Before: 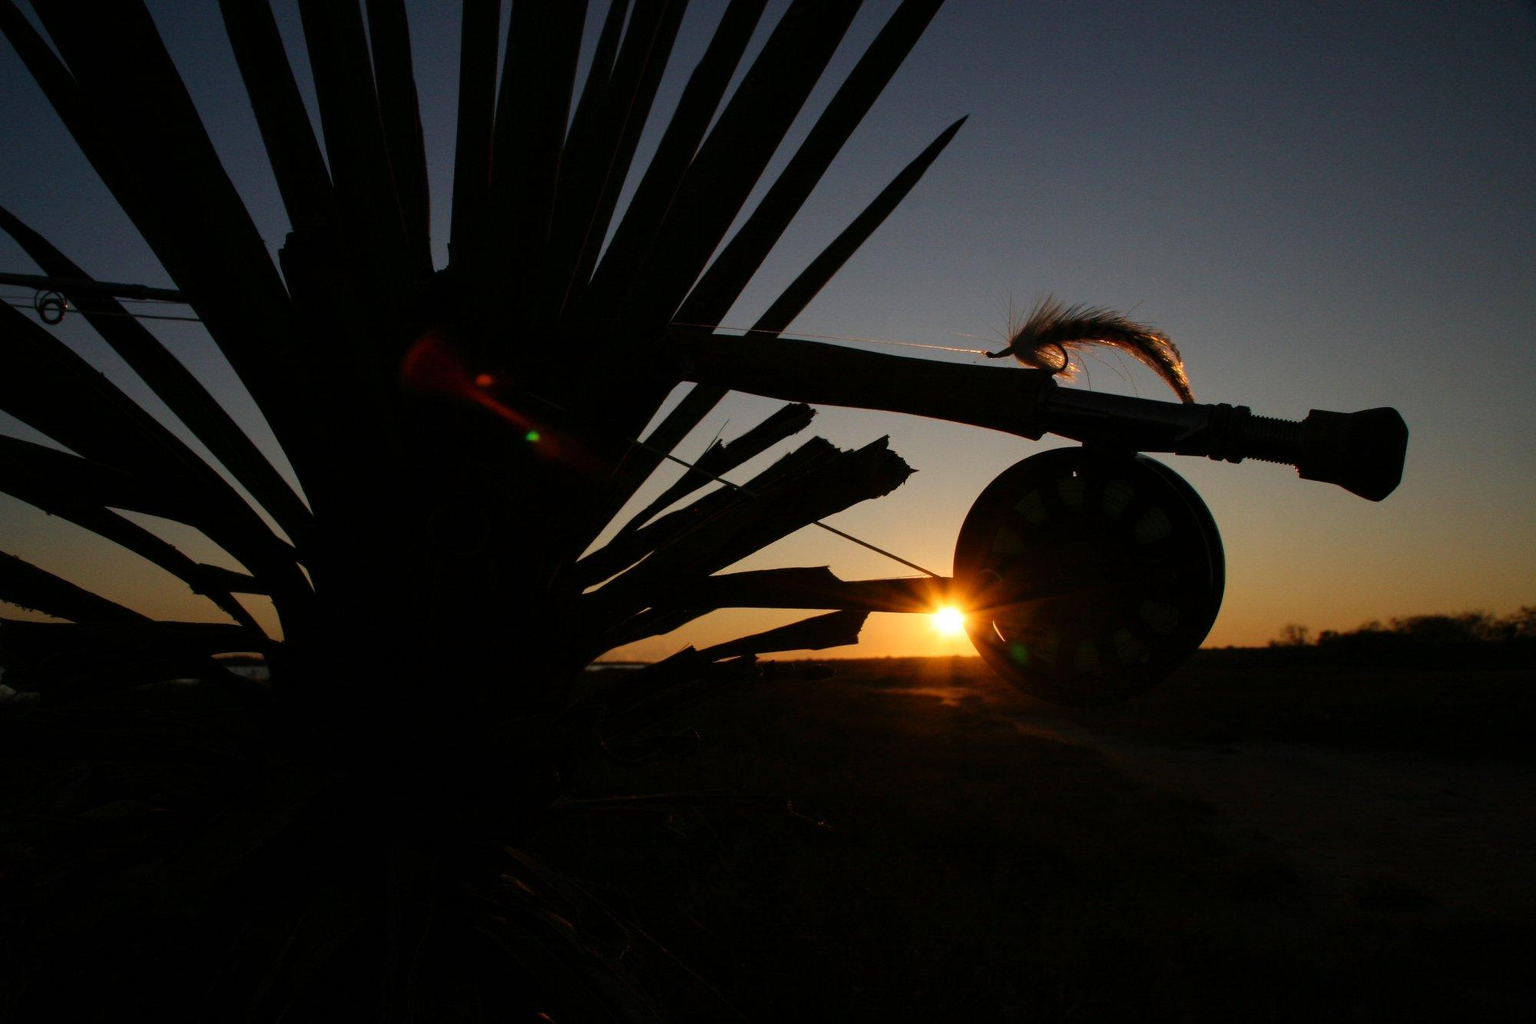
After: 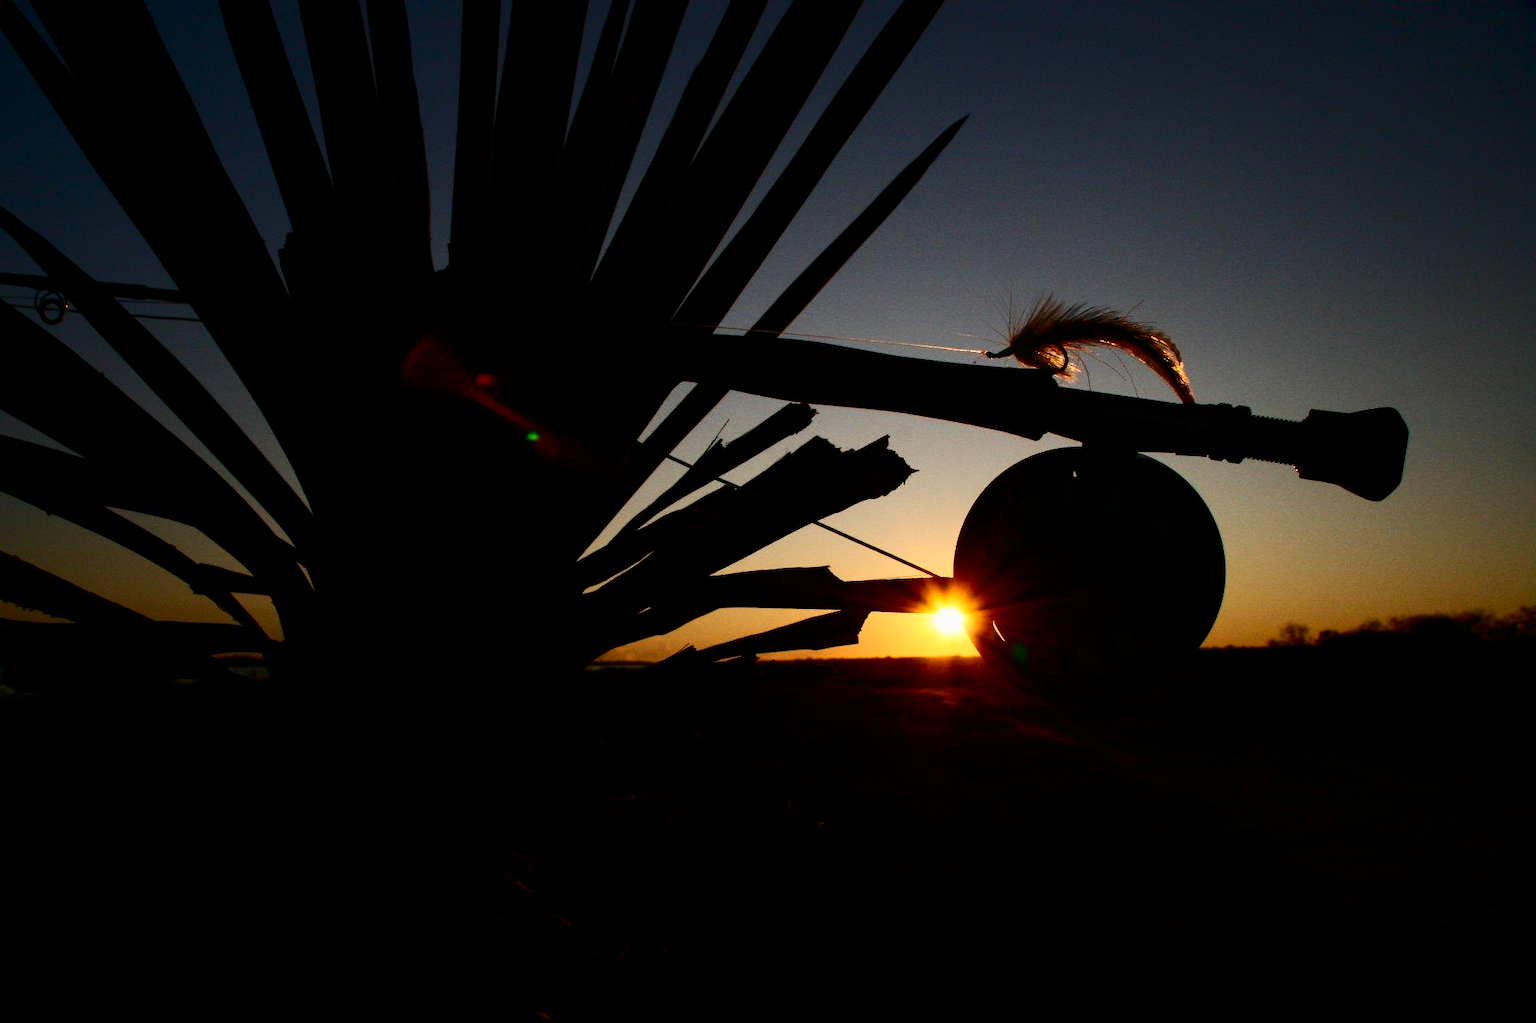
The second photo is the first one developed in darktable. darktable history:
exposure: black level correction 0.001, exposure -0.2 EV, compensate highlight preservation false
contrast brightness saturation: contrast 0.4, brightness 0.05, saturation 0.25
